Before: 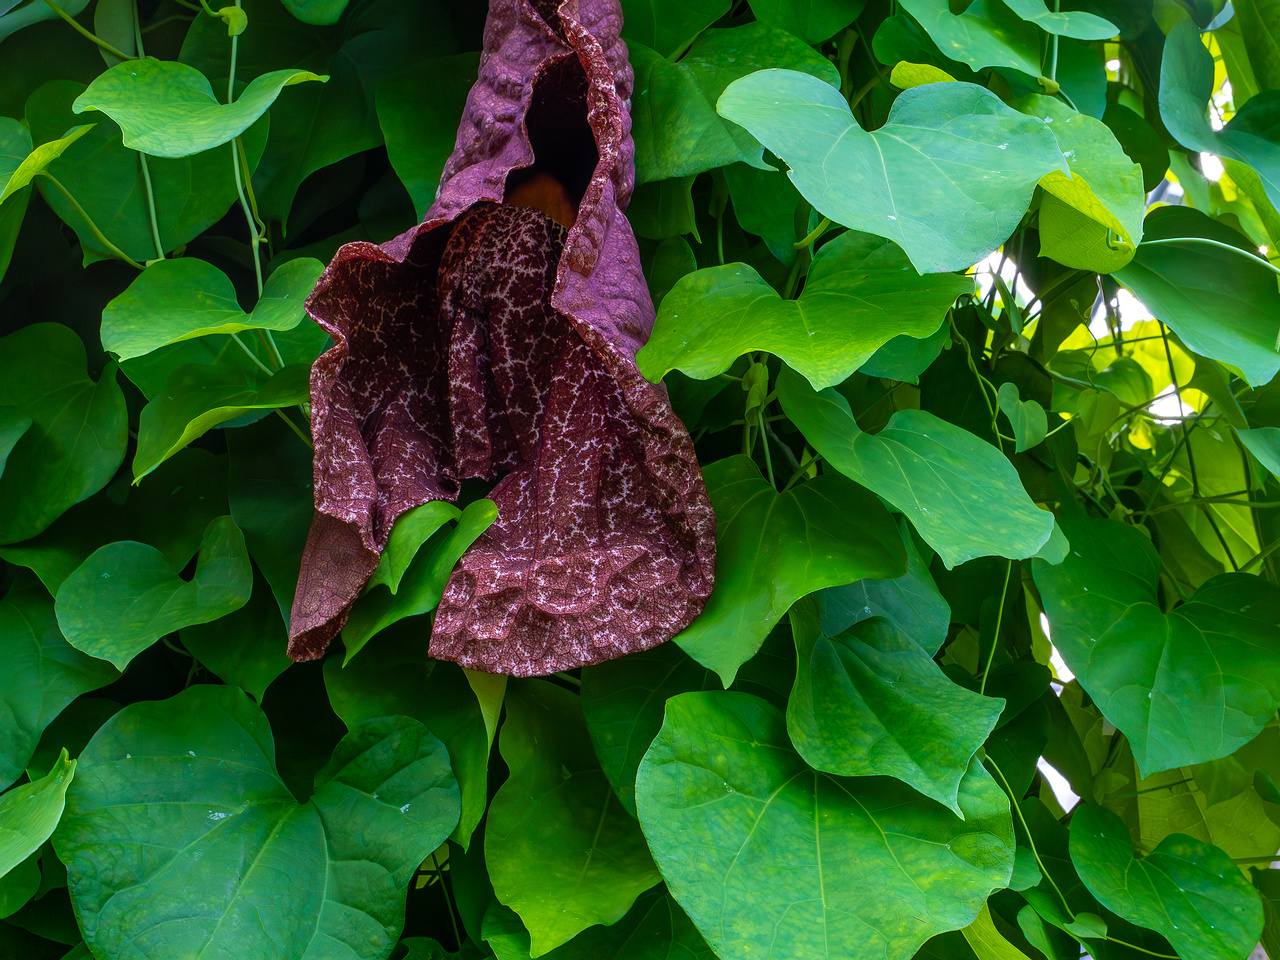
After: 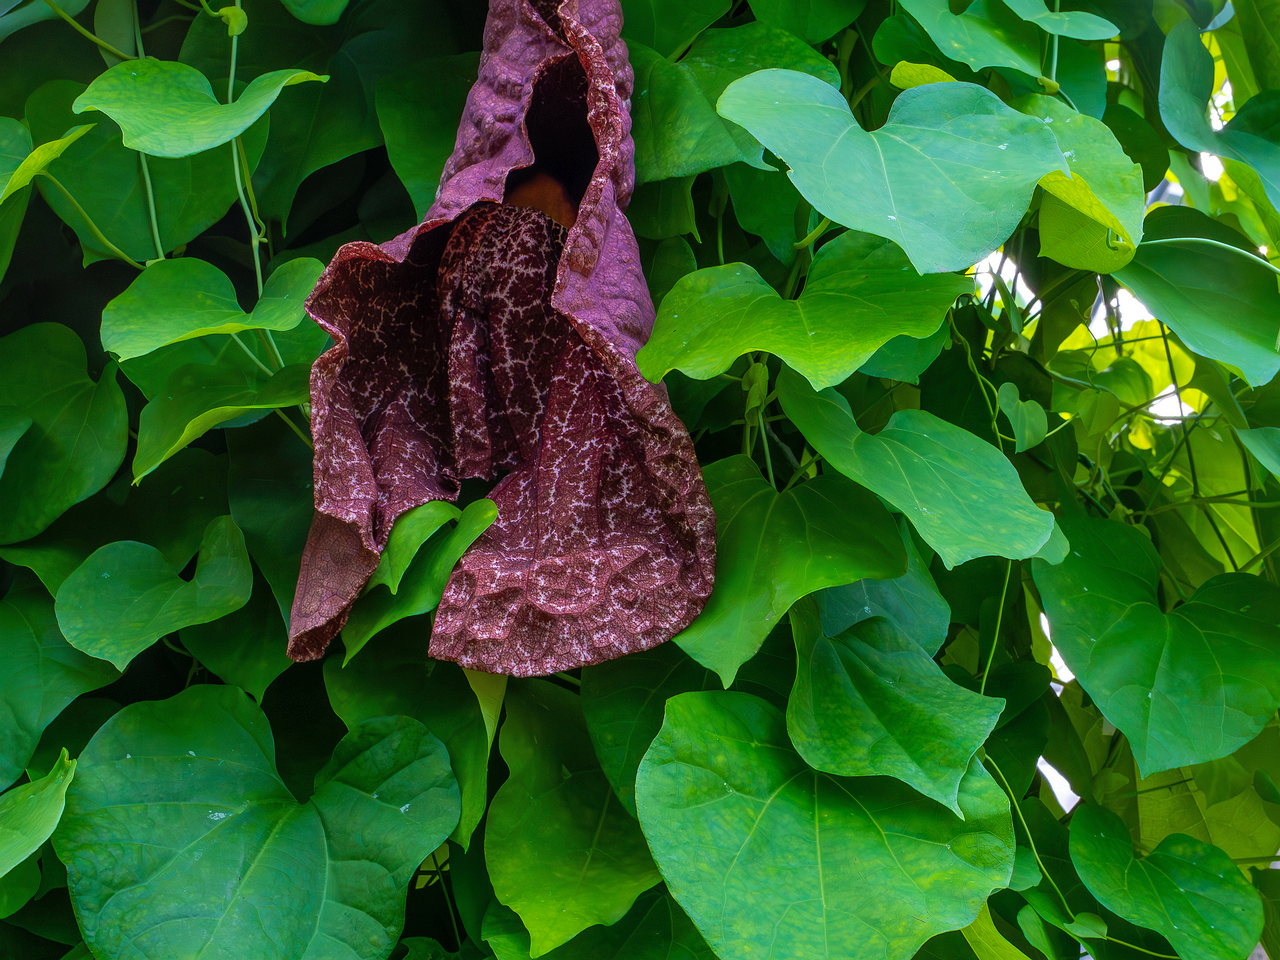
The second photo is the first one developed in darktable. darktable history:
shadows and highlights: shadows 29.94
